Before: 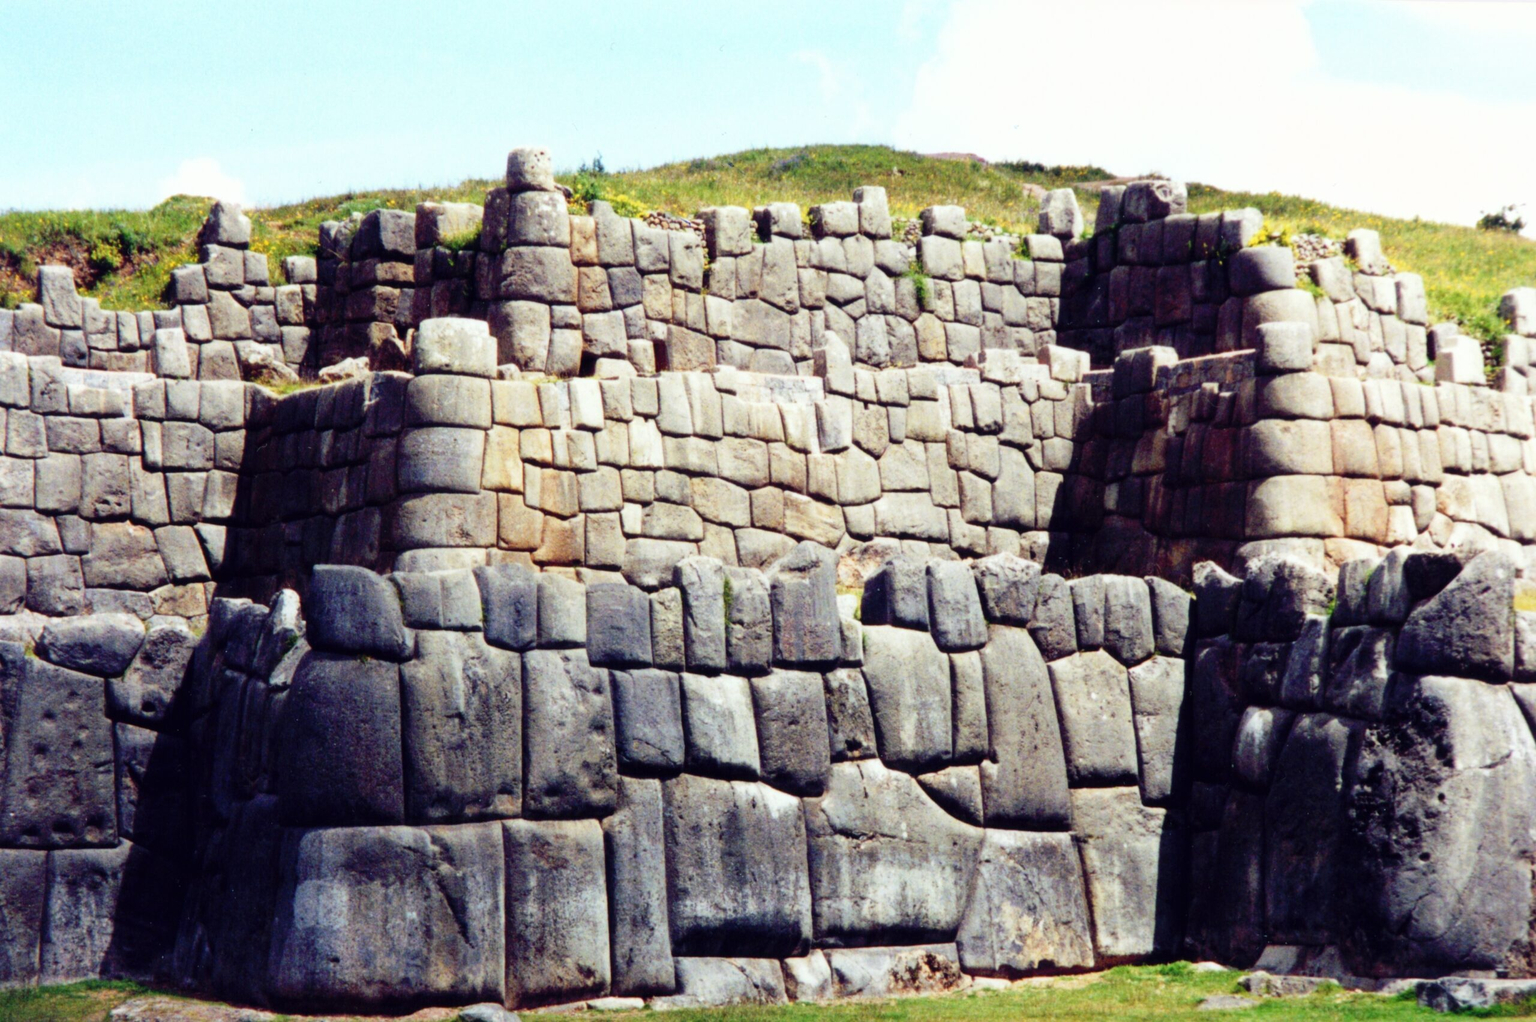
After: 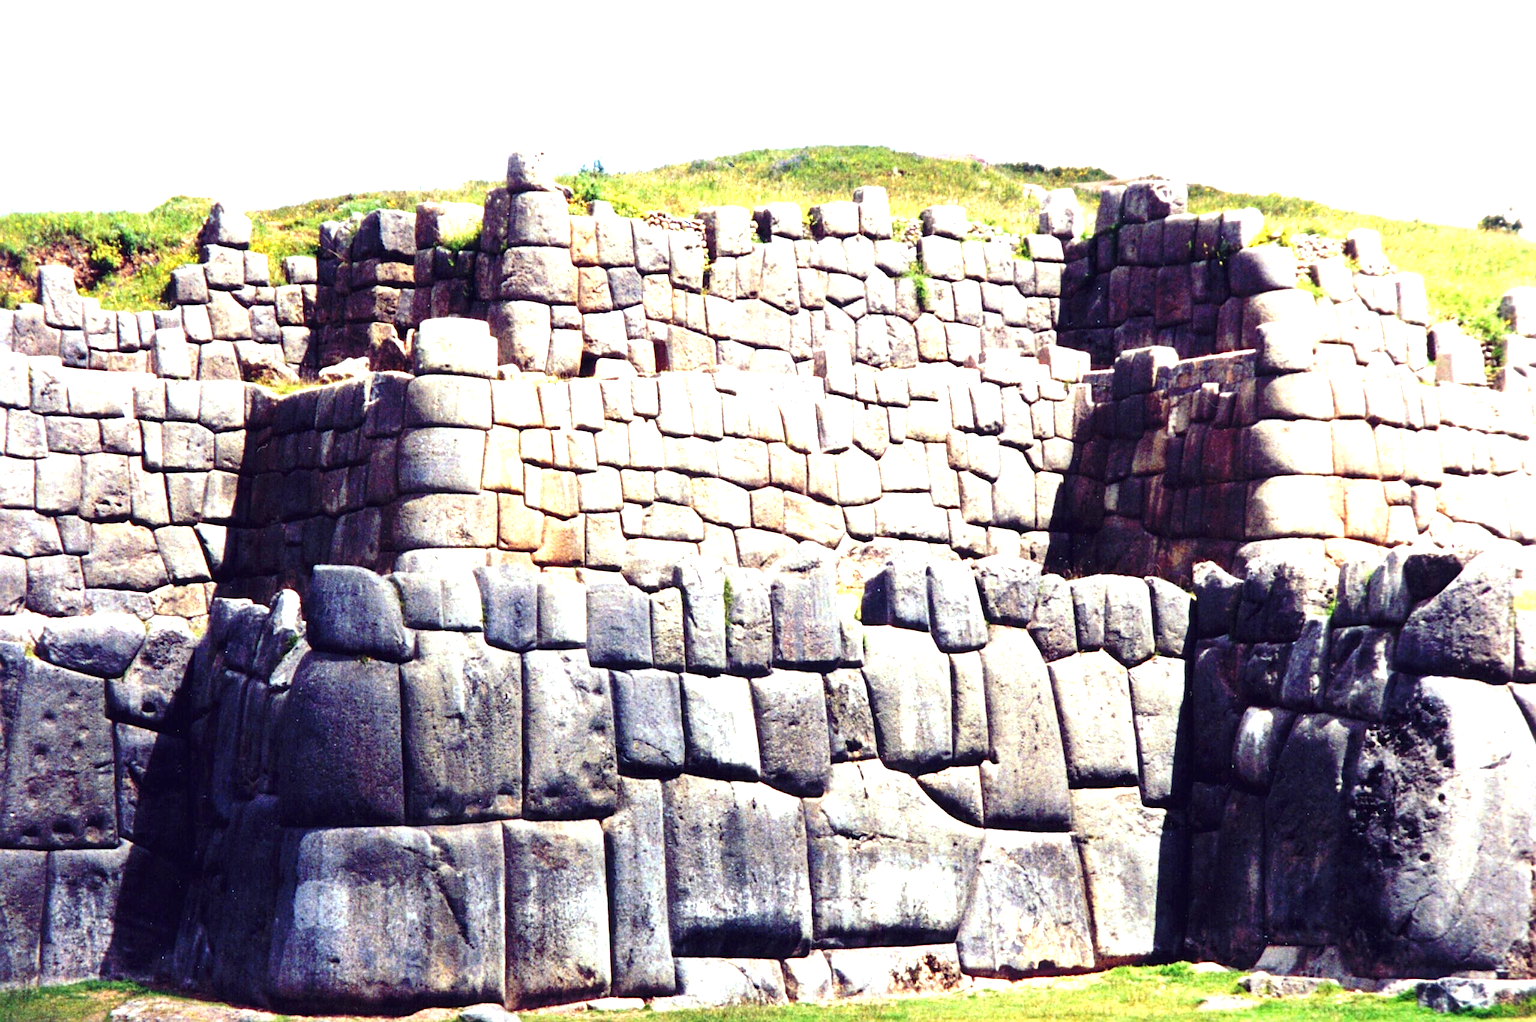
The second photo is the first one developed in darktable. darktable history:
exposure: black level correction 0, exposure 1.198 EV, compensate exposure bias true, compensate highlight preservation false
sharpen: on, module defaults
